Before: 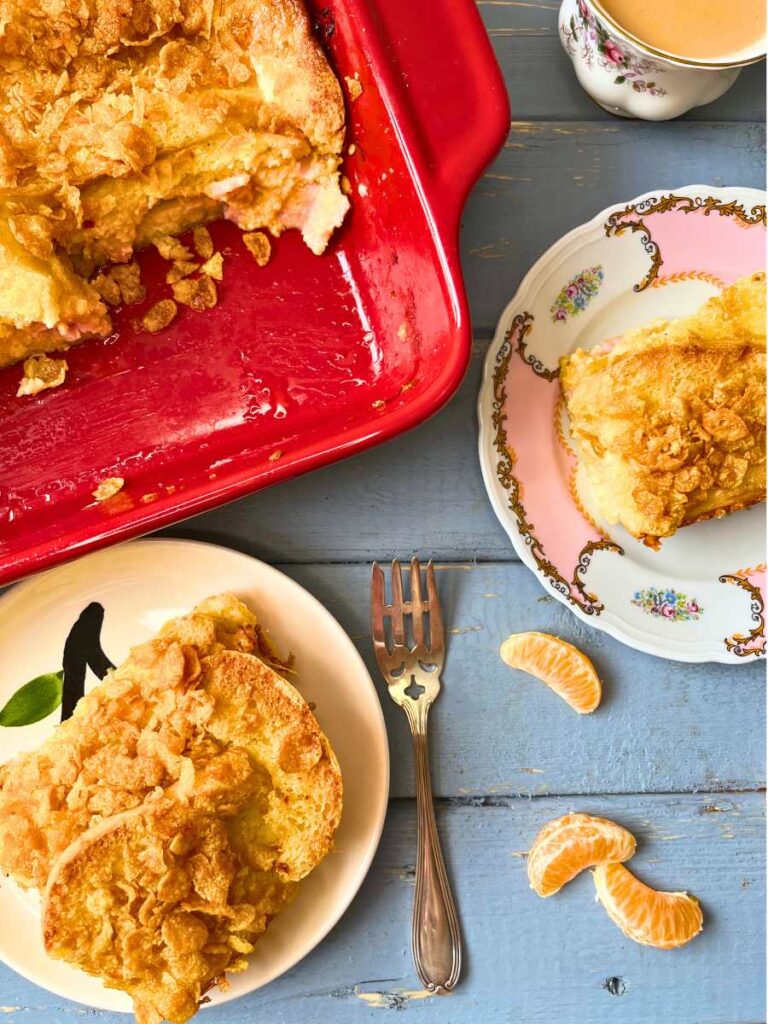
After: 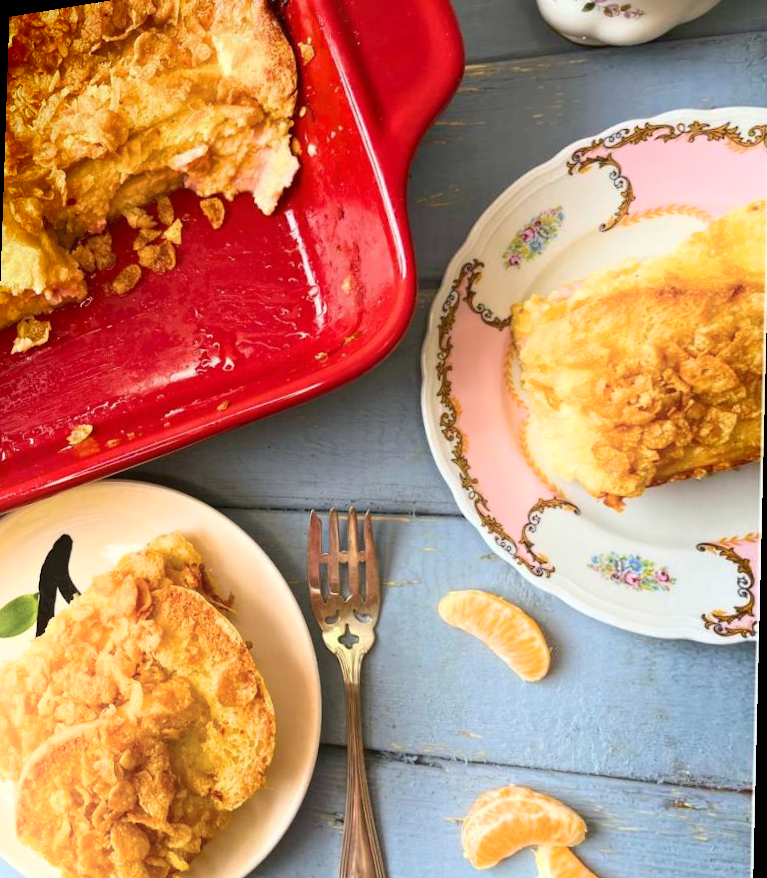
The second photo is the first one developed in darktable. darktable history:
rotate and perspective: rotation 1.69°, lens shift (vertical) -0.023, lens shift (horizontal) -0.291, crop left 0.025, crop right 0.988, crop top 0.092, crop bottom 0.842
shadows and highlights: shadows -90, highlights 90, soften with gaussian
